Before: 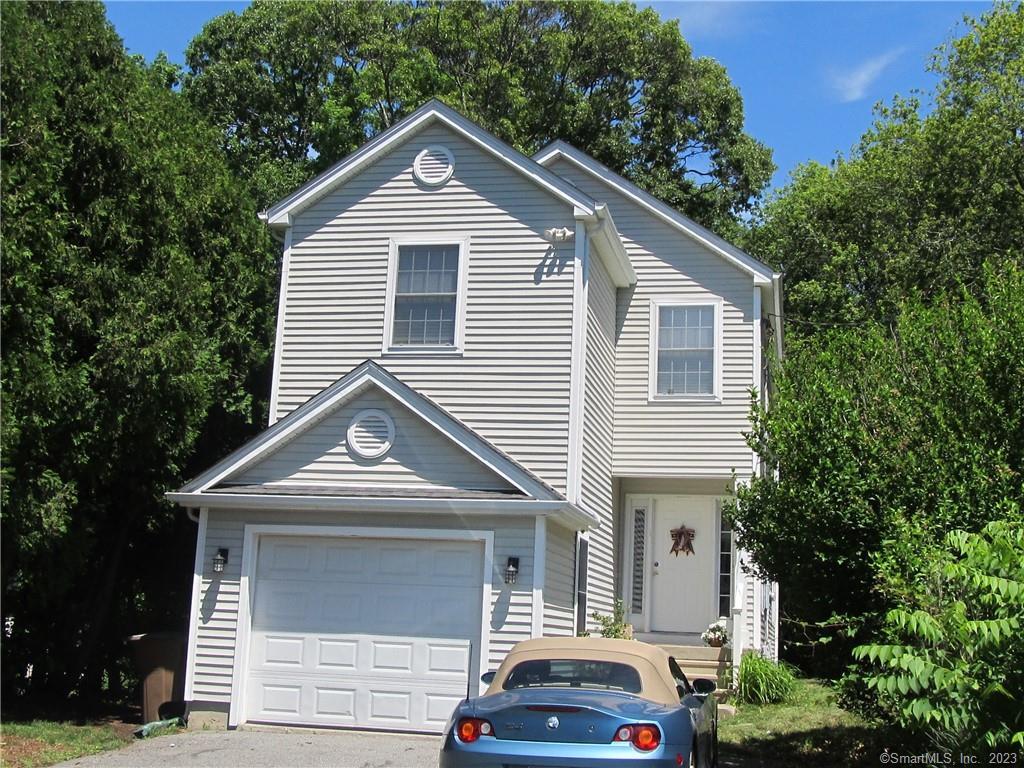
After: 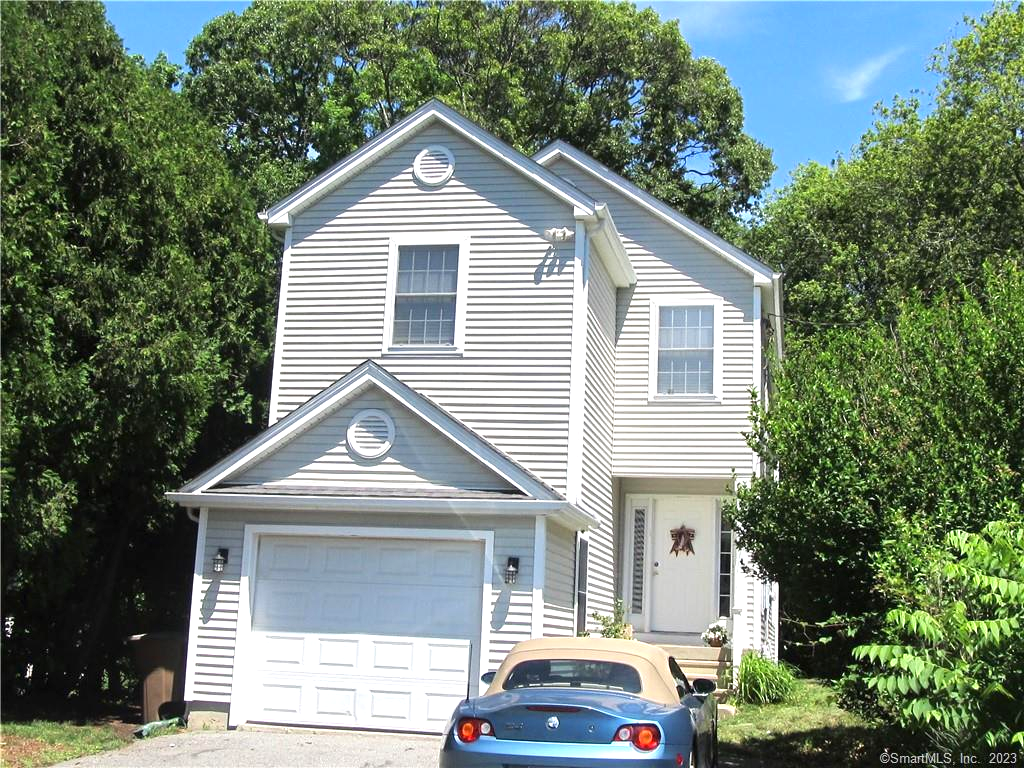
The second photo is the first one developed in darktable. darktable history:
exposure: black level correction 0, exposure 0.7 EV, compensate highlight preservation false
tone equalizer: on, module defaults
